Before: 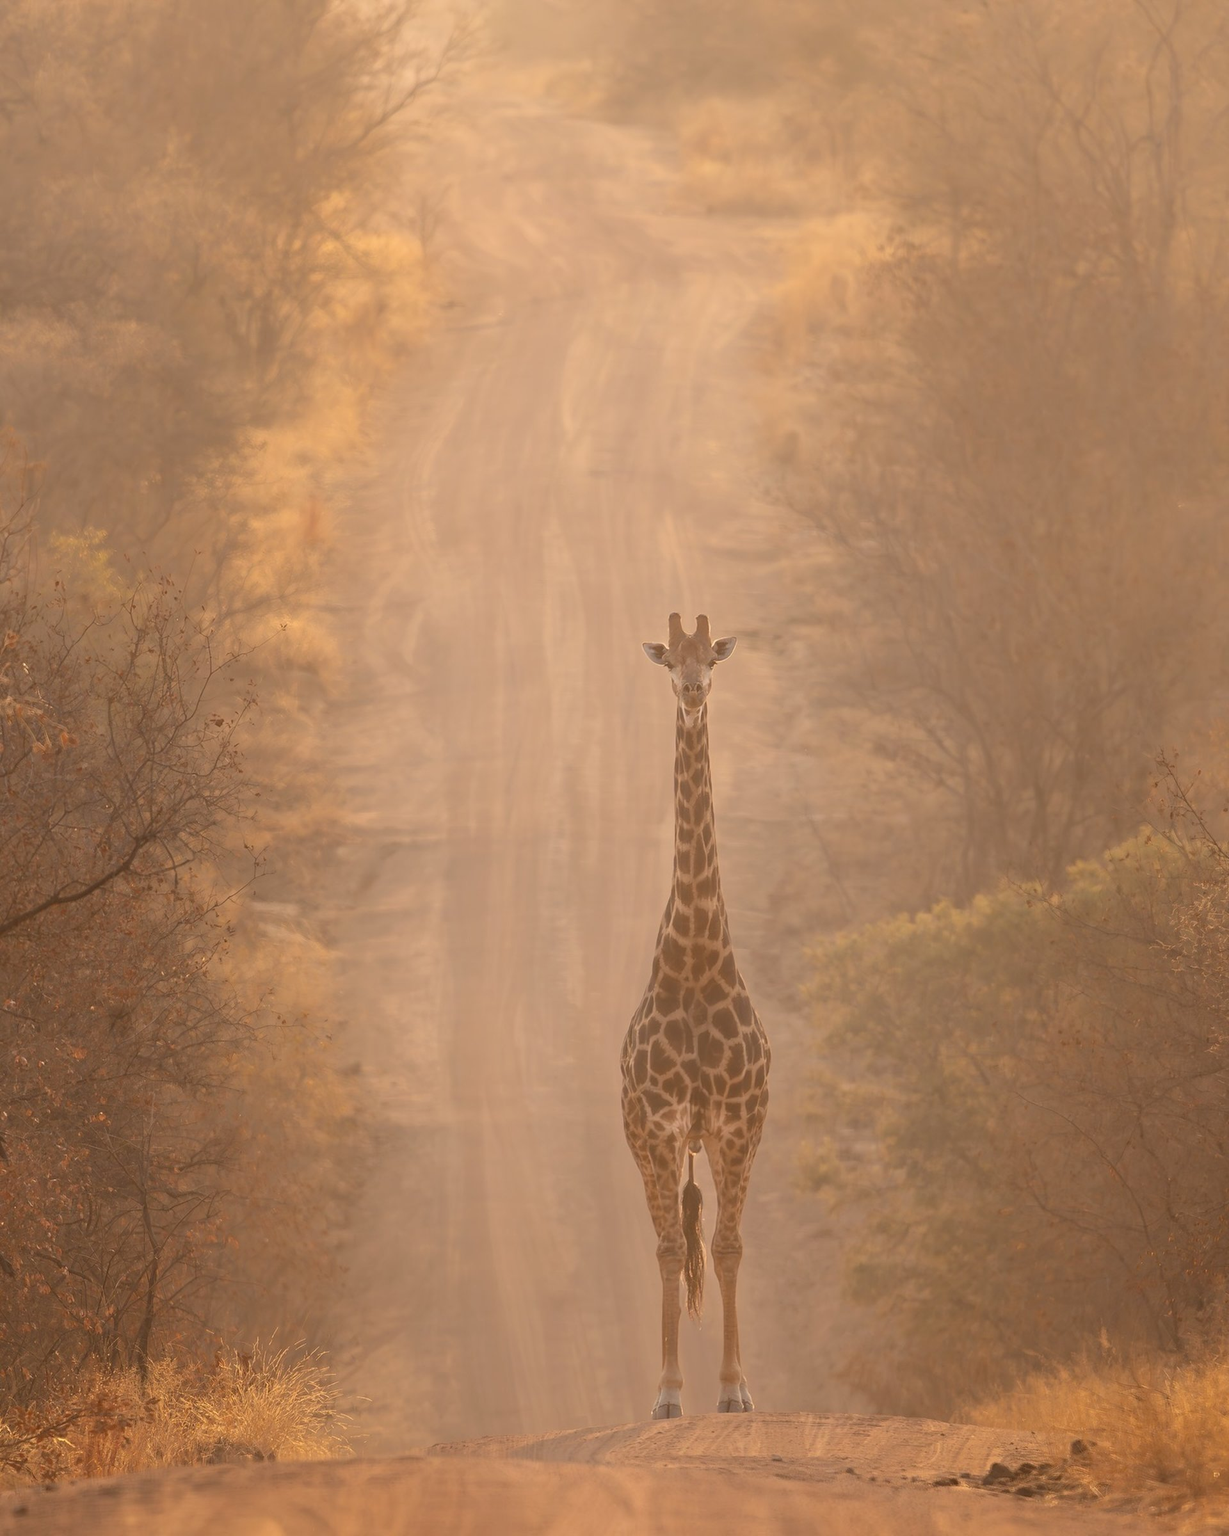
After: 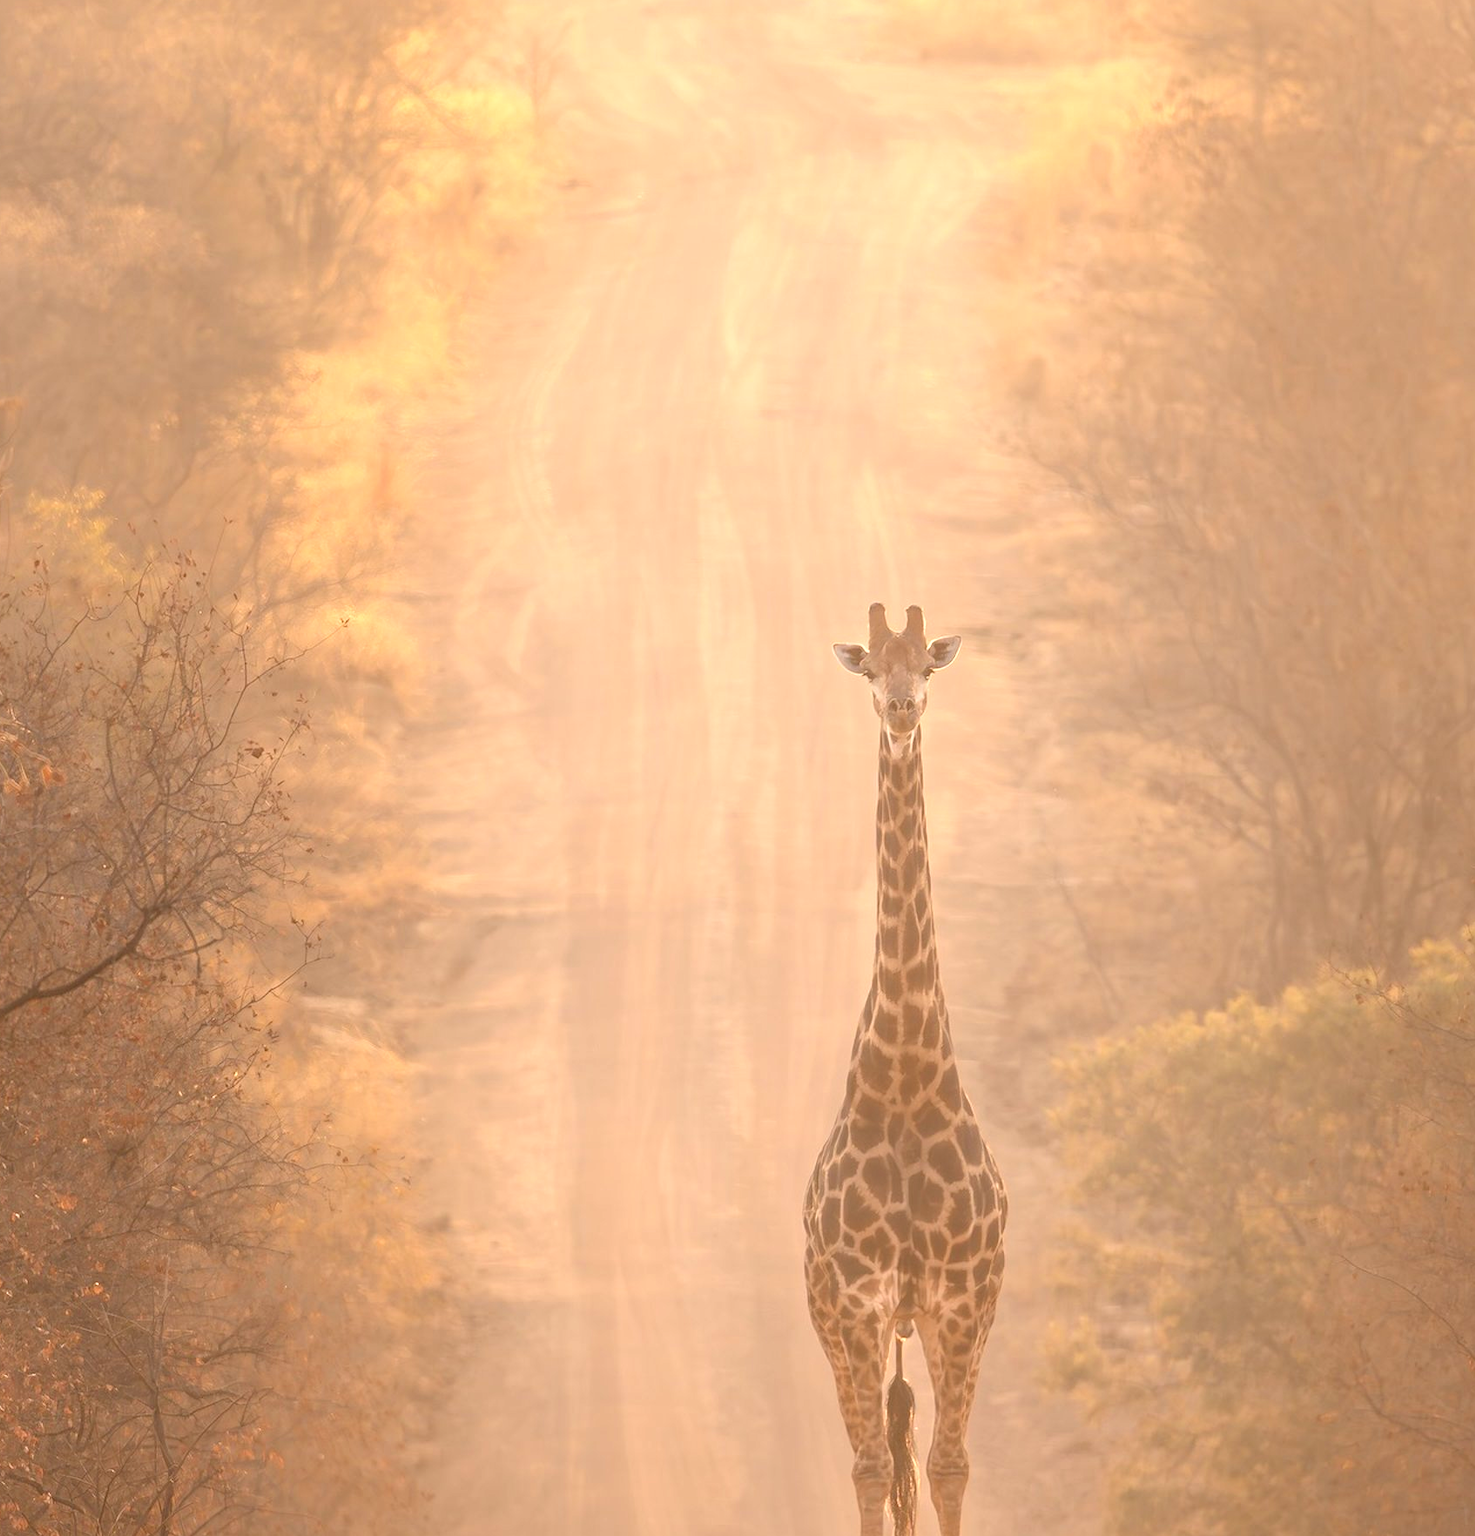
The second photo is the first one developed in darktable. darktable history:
crop and rotate: left 2.47%, top 11.076%, right 9.296%, bottom 15.39%
exposure: exposure 0.827 EV, compensate exposure bias true, compensate highlight preservation false
